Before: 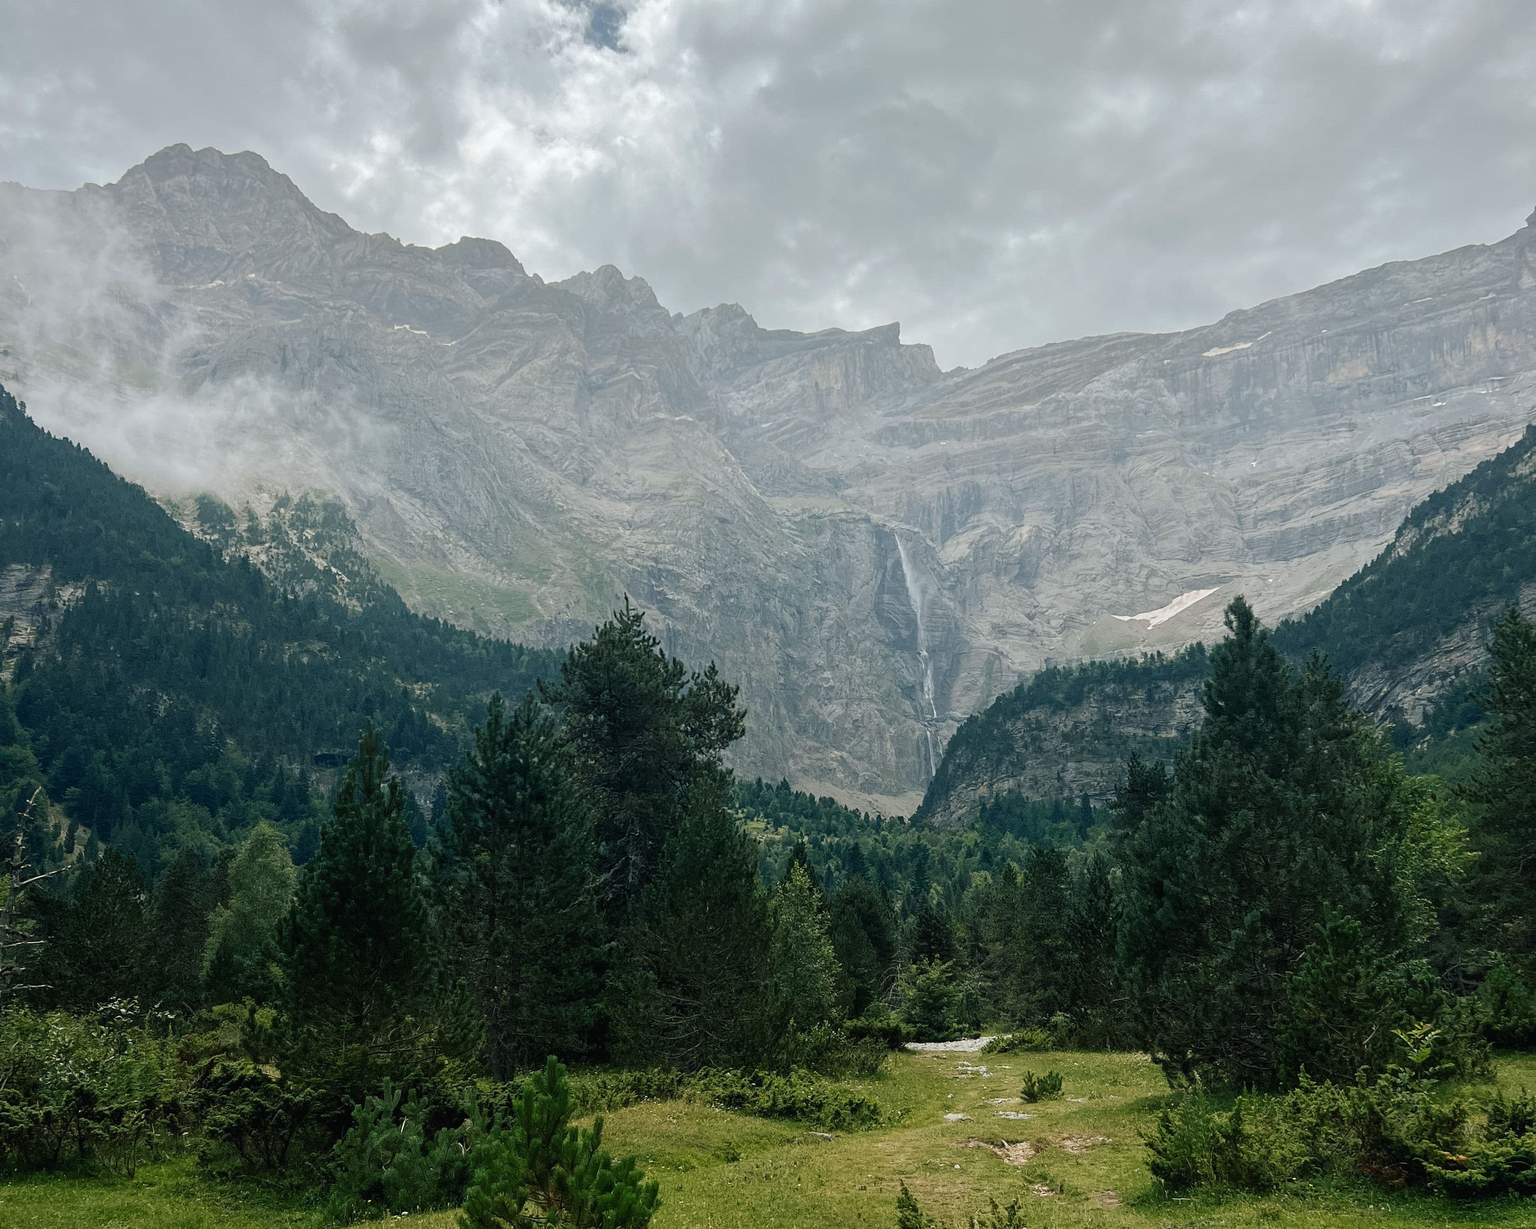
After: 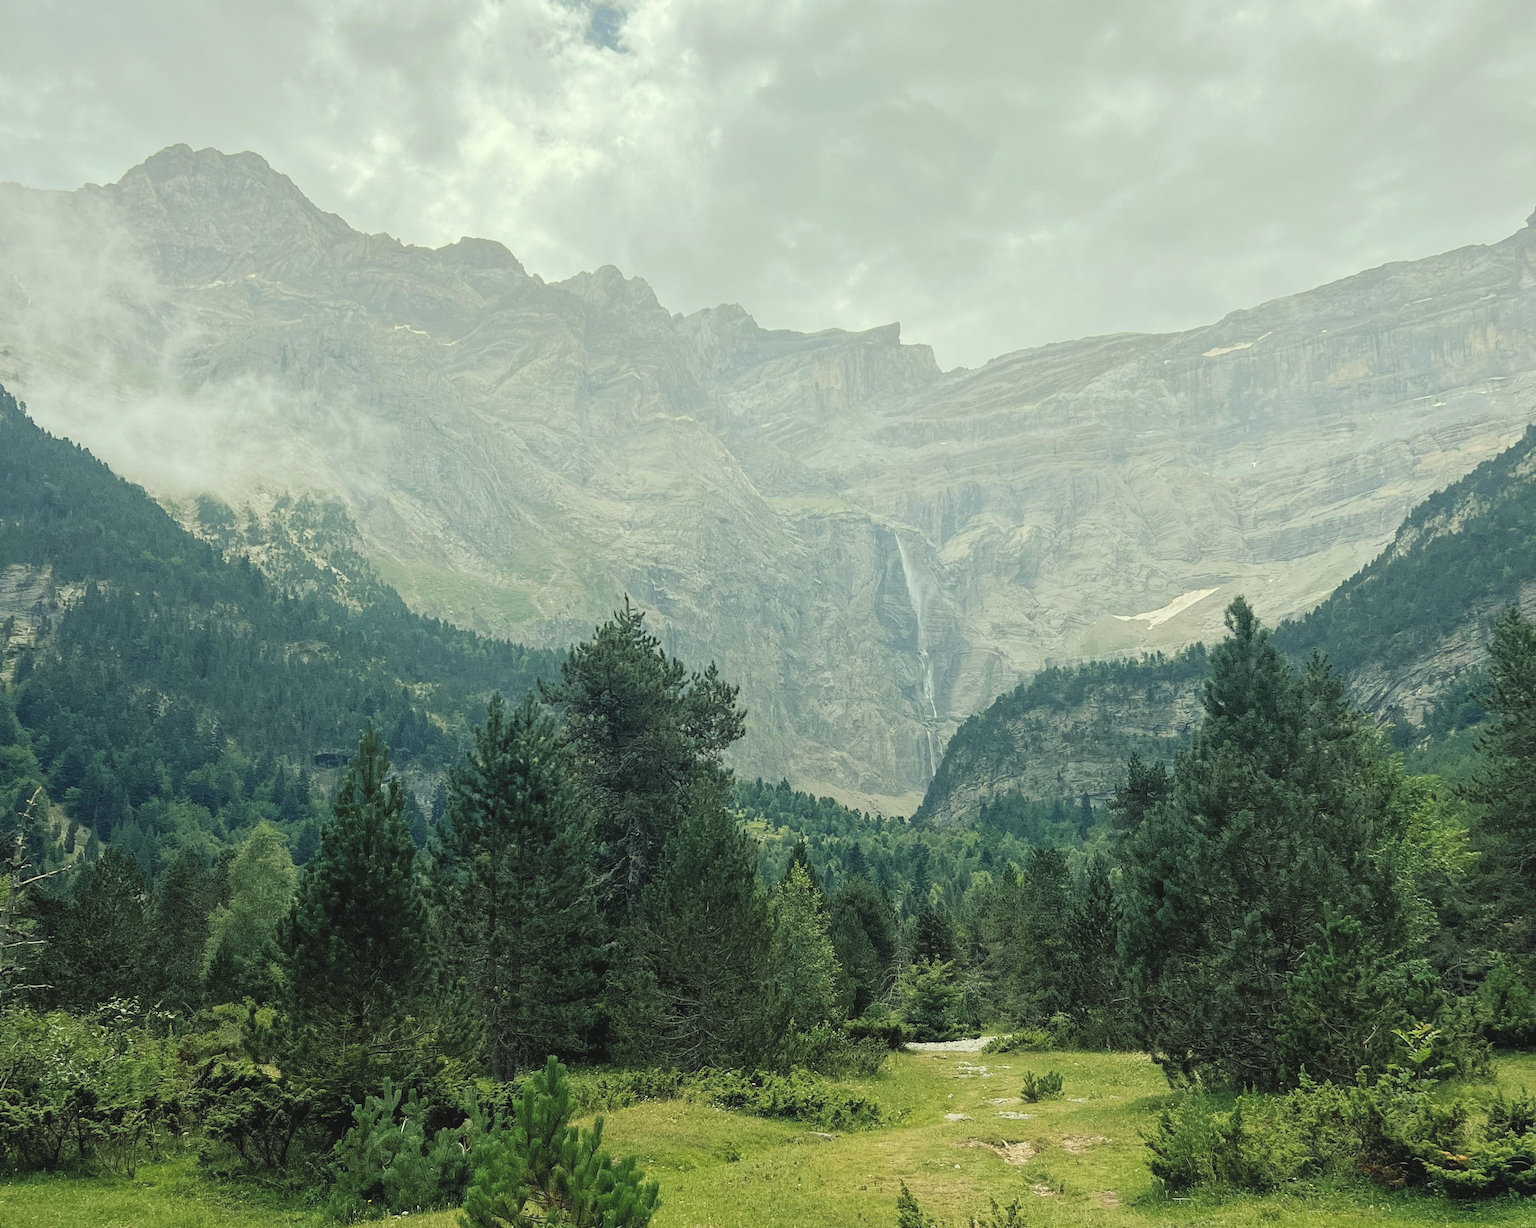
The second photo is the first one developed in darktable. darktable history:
color correction: highlights a* -5.94, highlights b* 11.19
contrast brightness saturation: brightness 0.28
